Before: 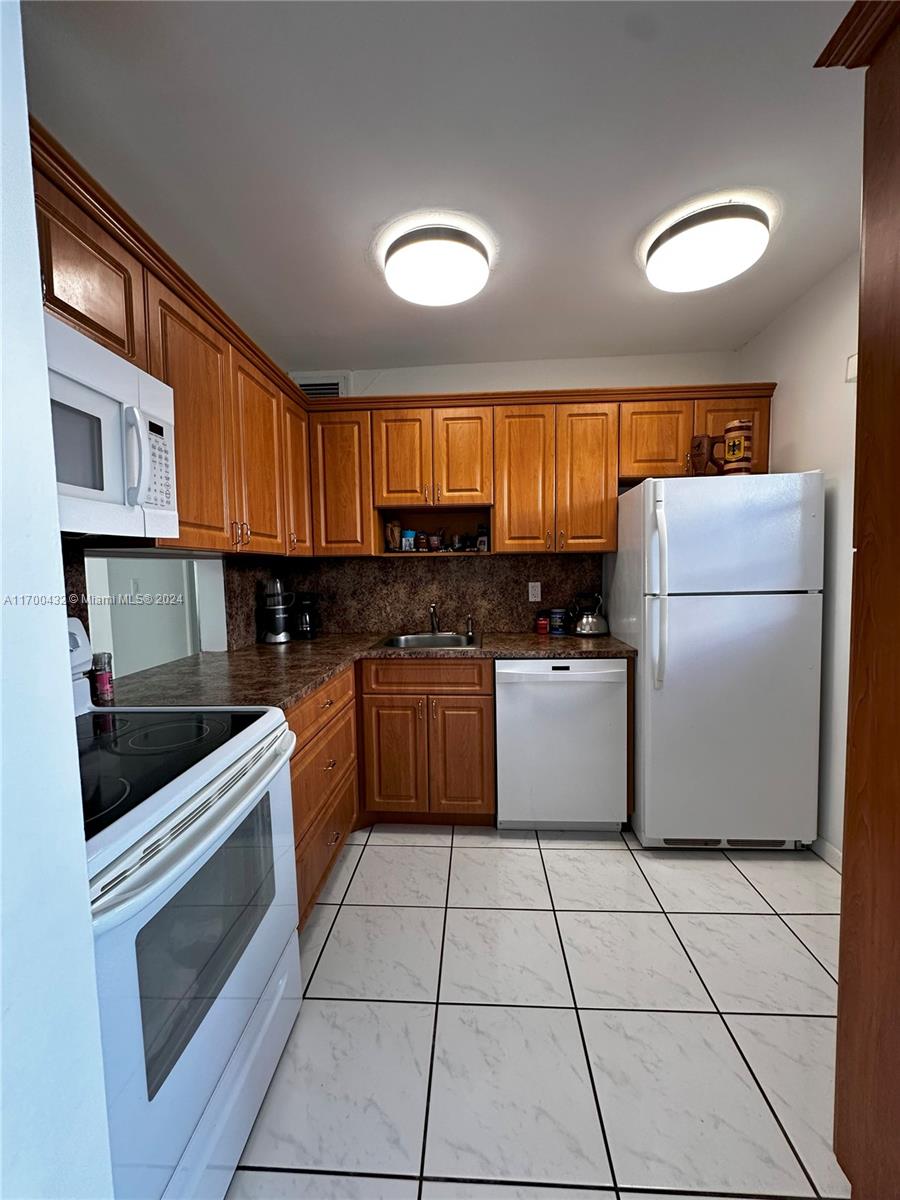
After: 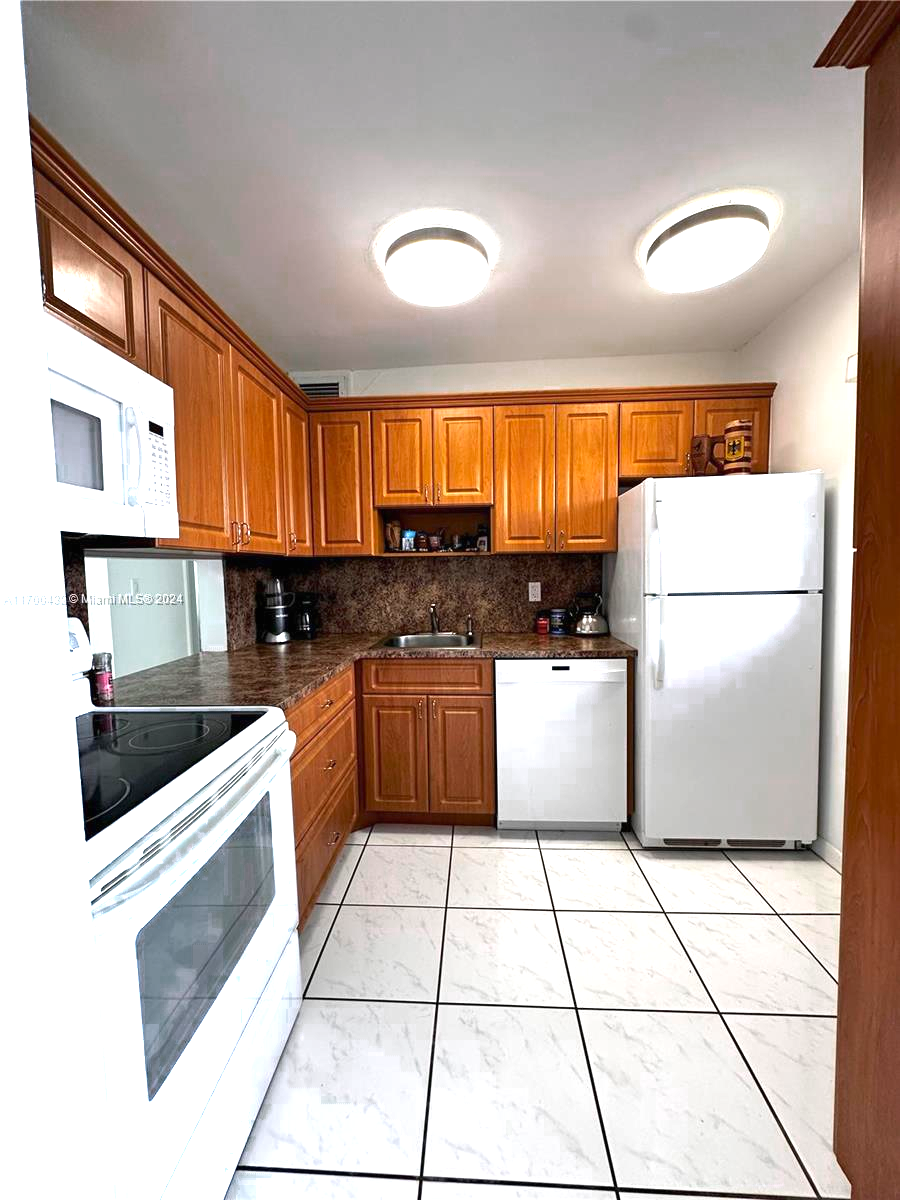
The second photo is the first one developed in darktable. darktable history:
color zones: curves: ch0 [(0.203, 0.433) (0.607, 0.517) (0.697, 0.696) (0.705, 0.897)]
exposure: black level correction 0, exposure 1.122 EV, compensate highlight preservation false
